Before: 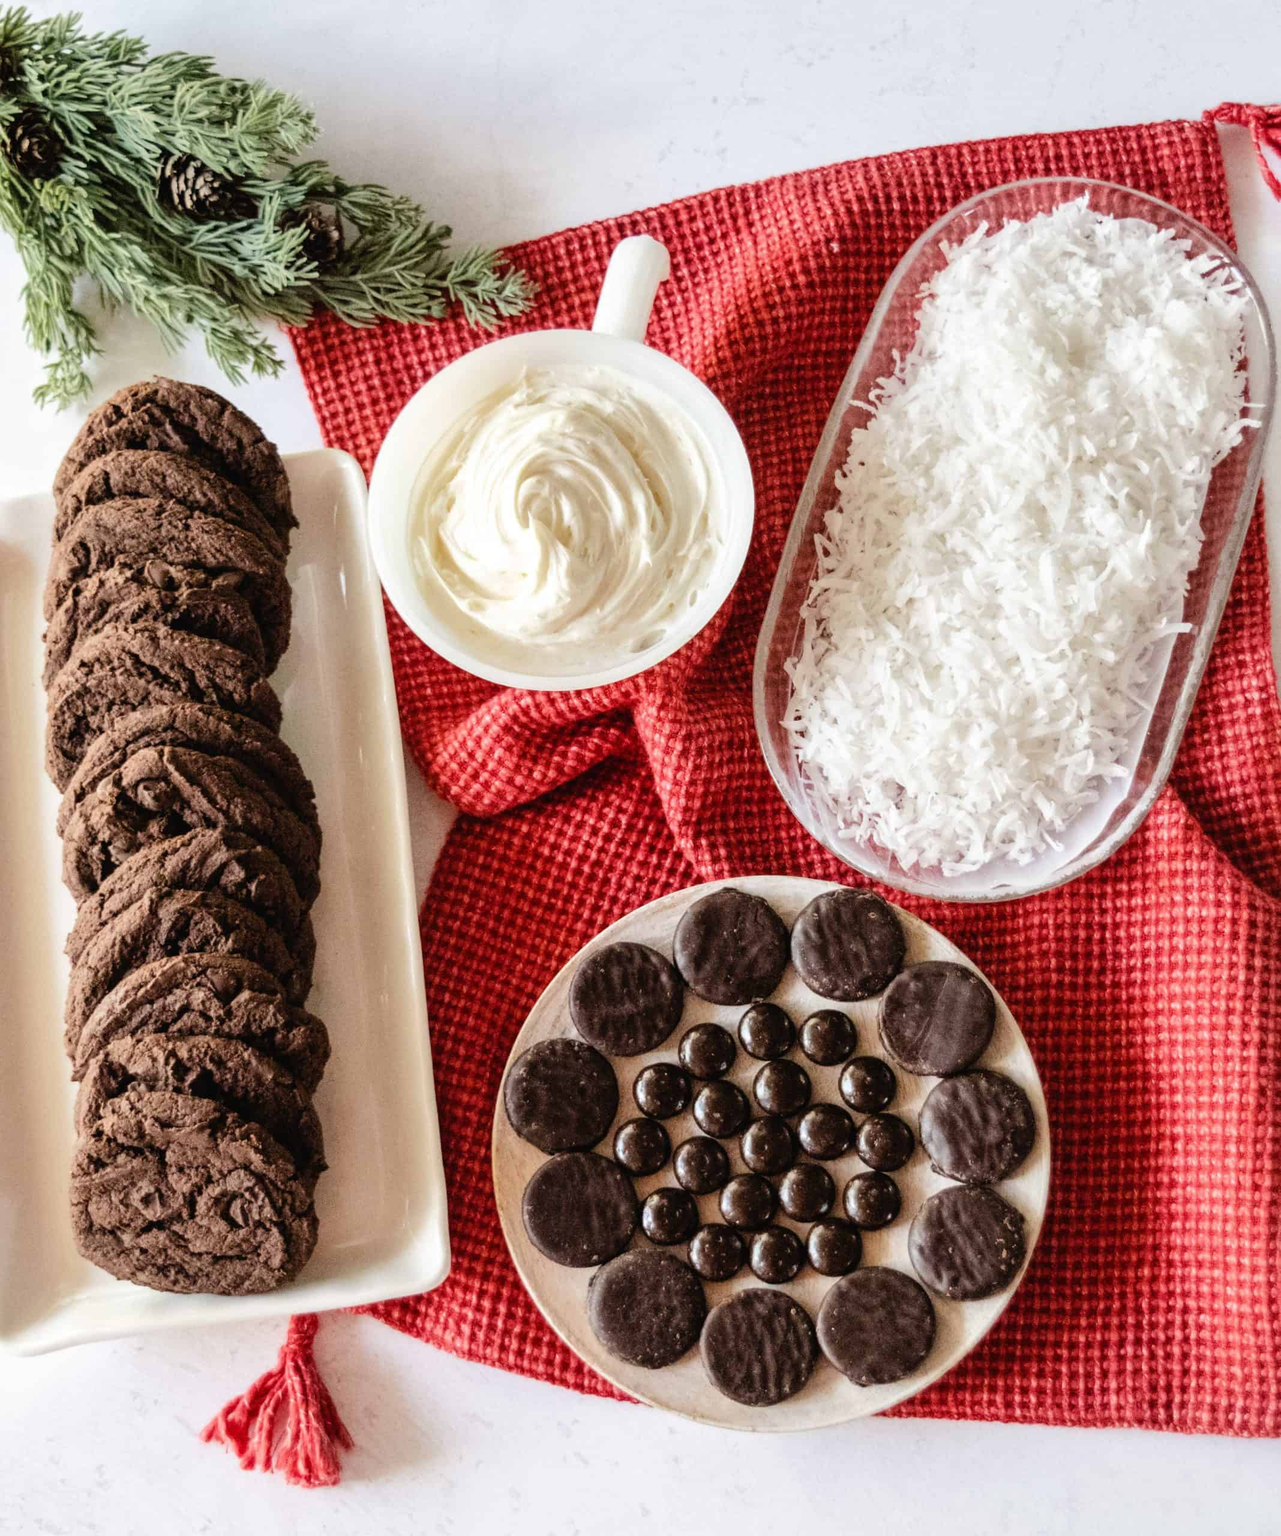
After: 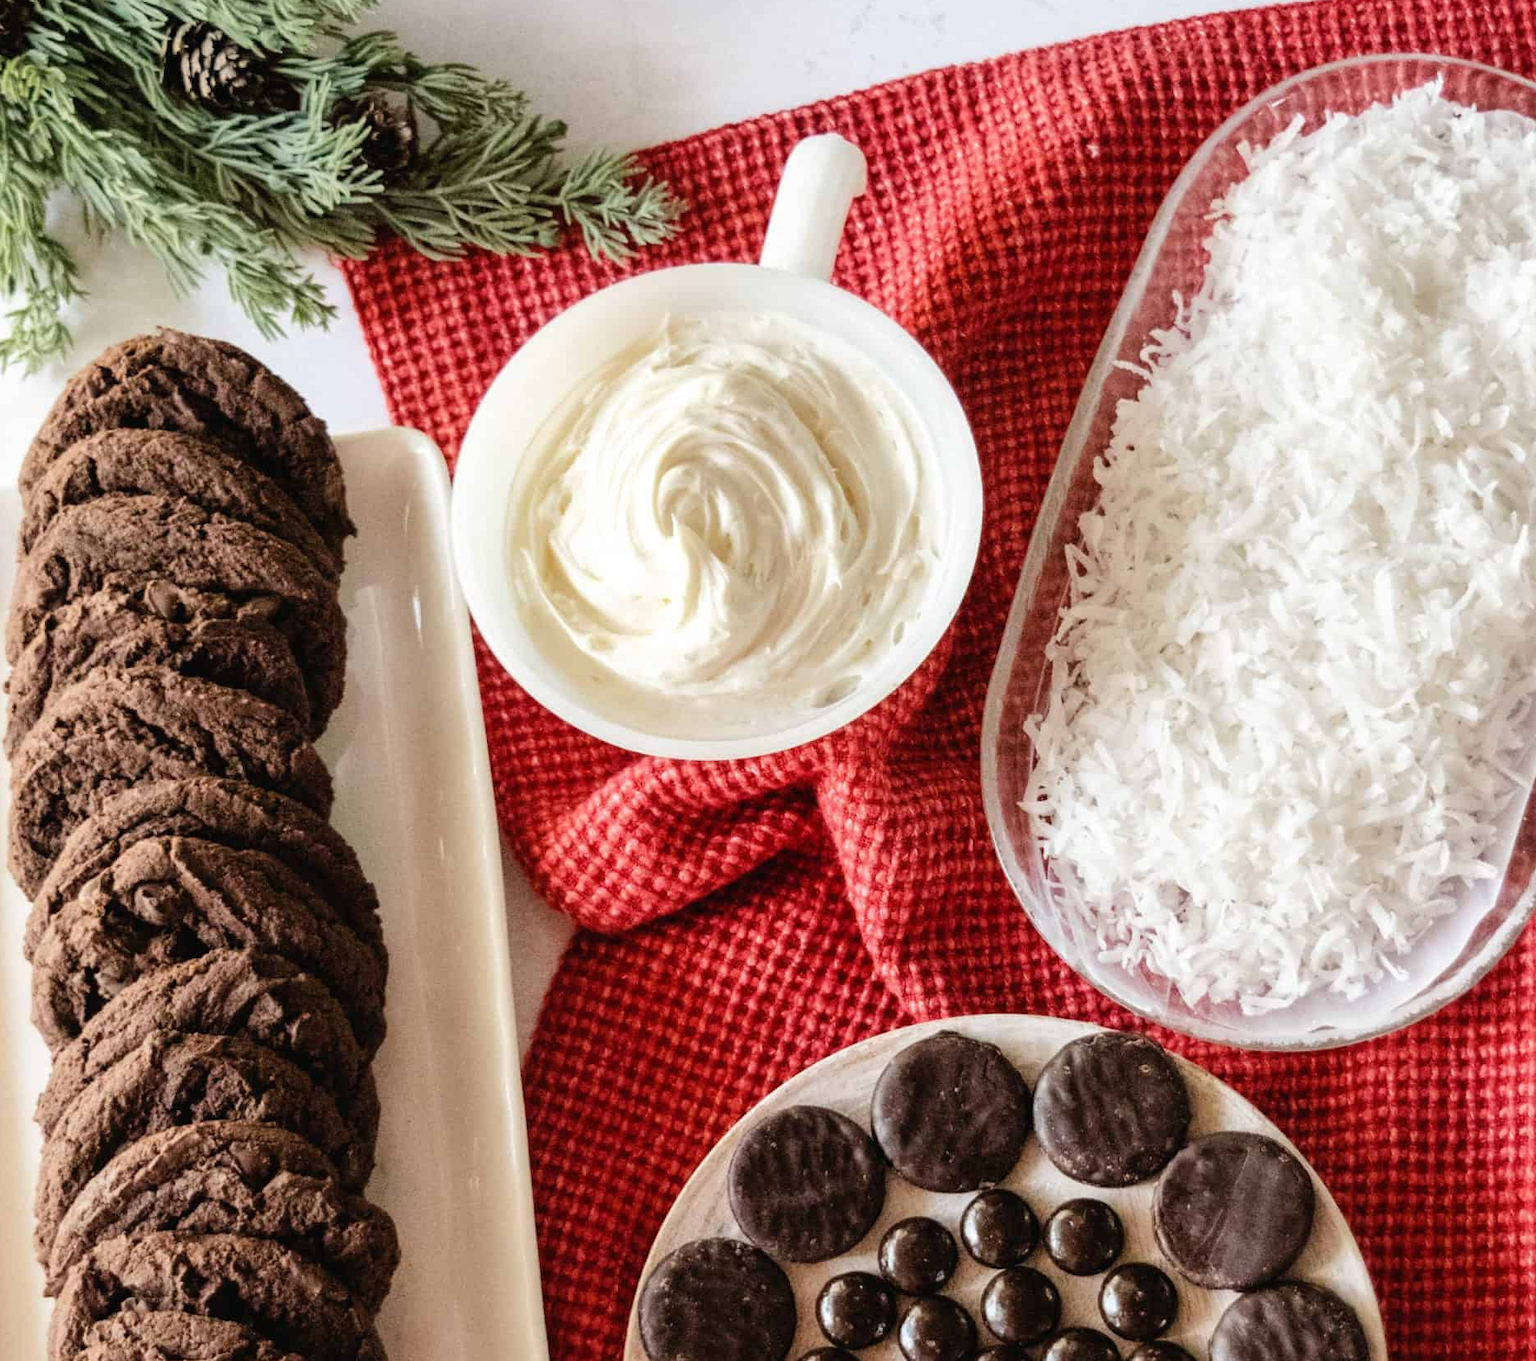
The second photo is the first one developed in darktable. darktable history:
crop: left 3.111%, top 9.016%, right 9.636%, bottom 26.482%
